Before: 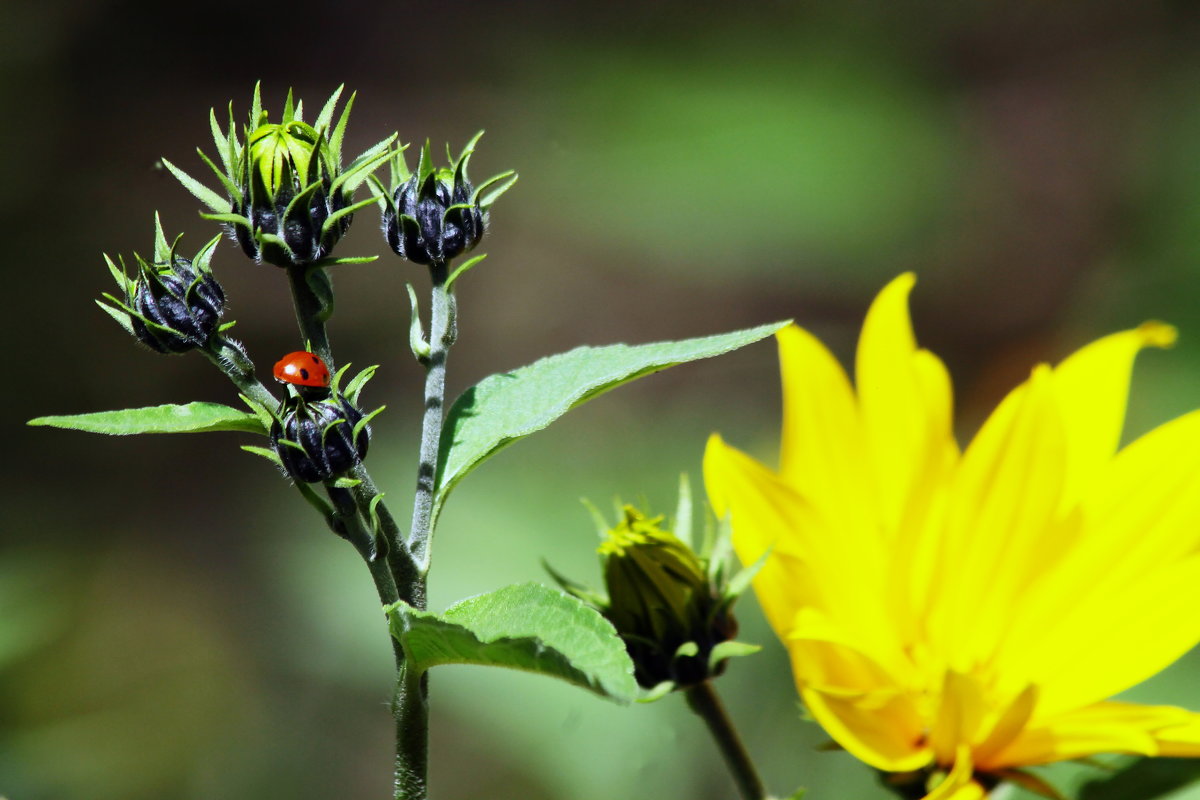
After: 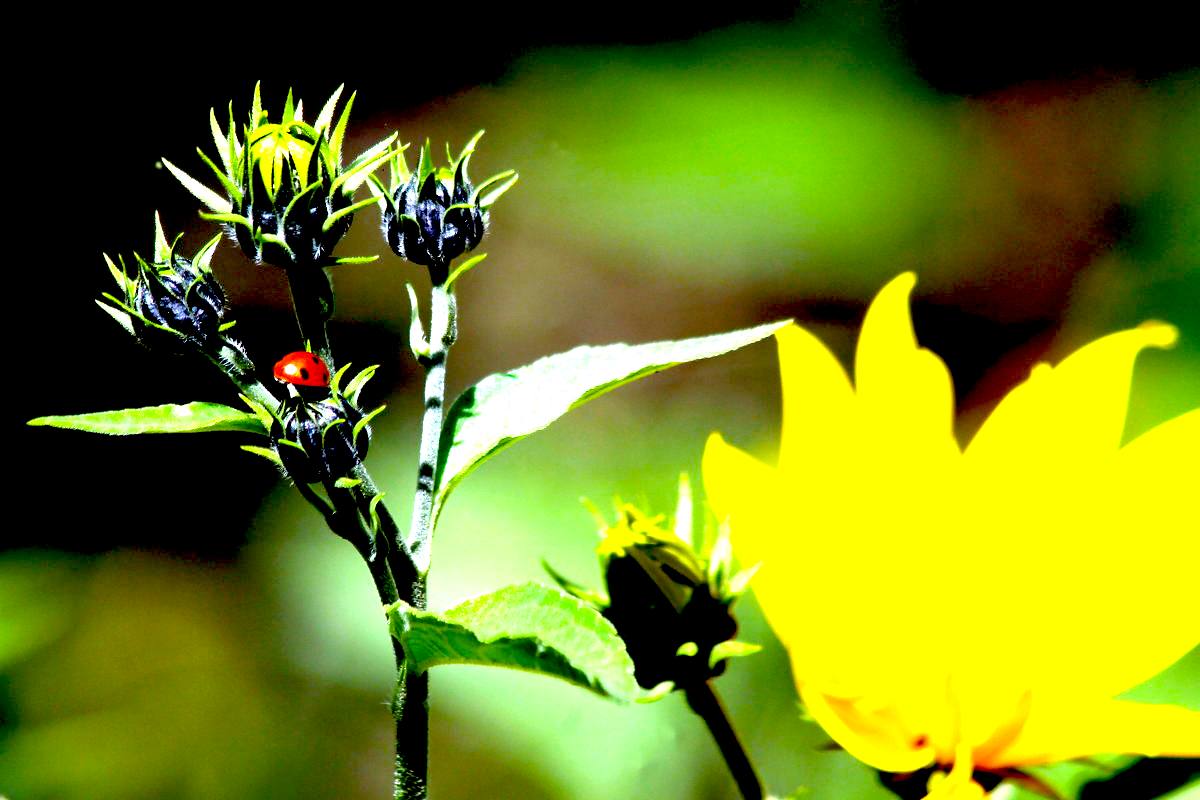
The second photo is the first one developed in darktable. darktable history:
color balance rgb: perceptual saturation grading › global saturation 19.703%, perceptual brilliance grading › global brilliance 10.962%
exposure: black level correction 0.036, exposure 0.908 EV, compensate highlight preservation false
